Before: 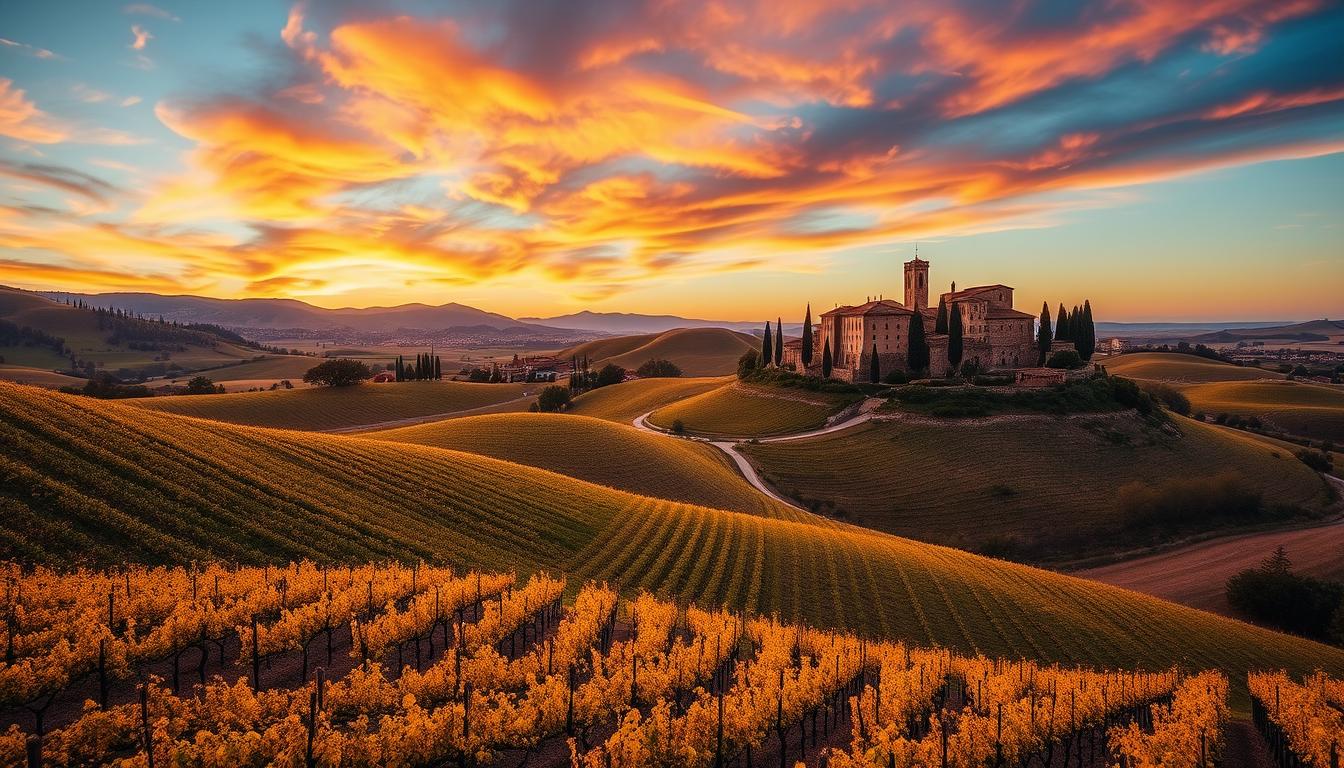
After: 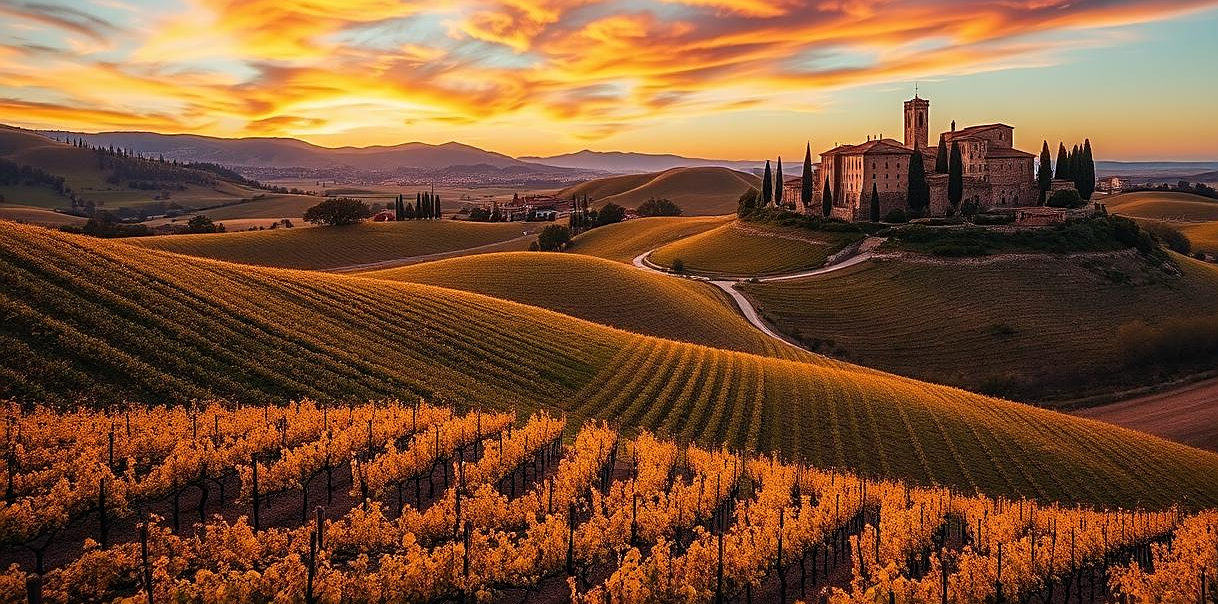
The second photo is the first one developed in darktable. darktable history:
sharpen: on, module defaults
crop: top 20.995%, right 9.375%, bottom 0.238%
